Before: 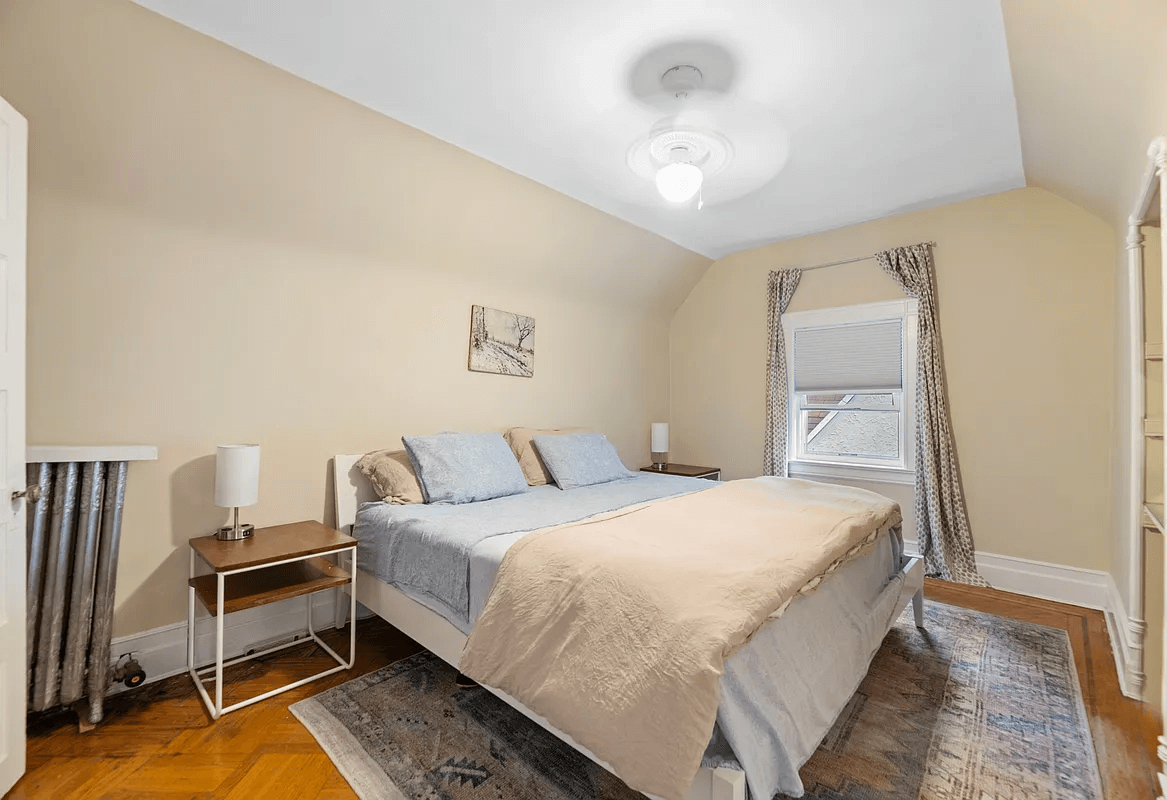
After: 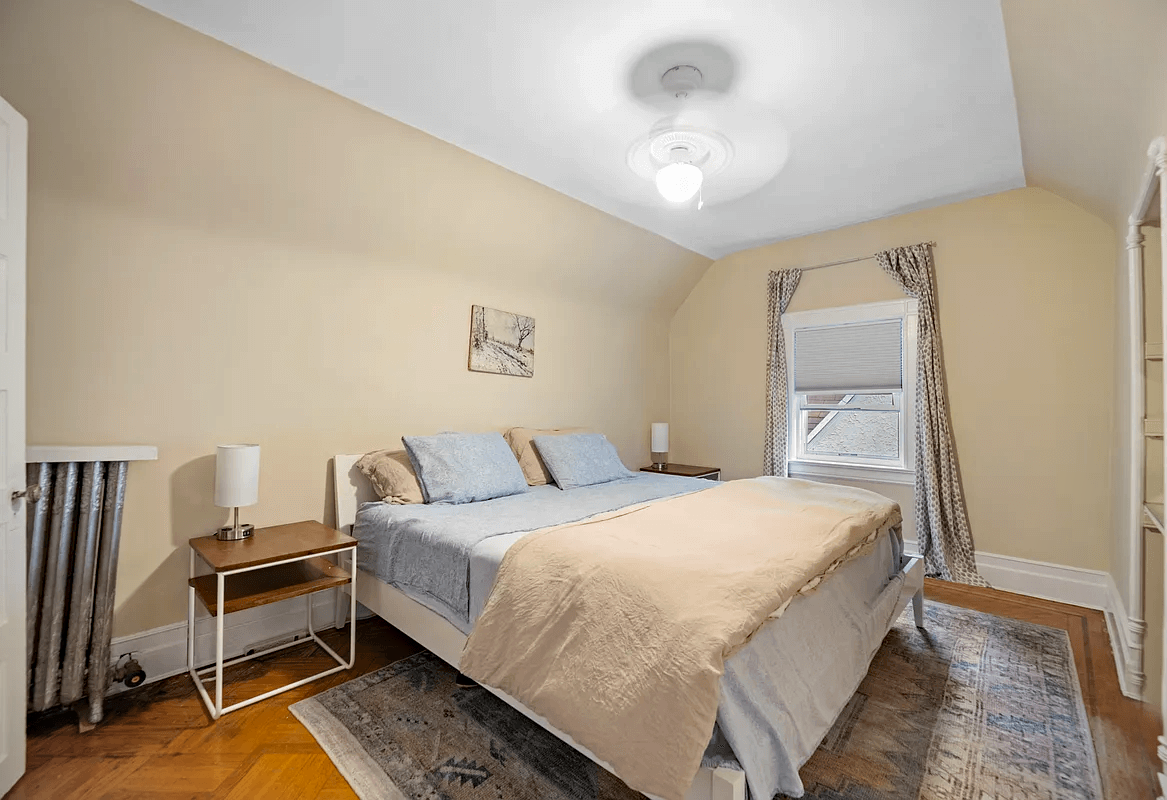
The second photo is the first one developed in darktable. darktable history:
vignetting: fall-off radius 60.69%, unbound false
haze removal: compatibility mode true, adaptive false
